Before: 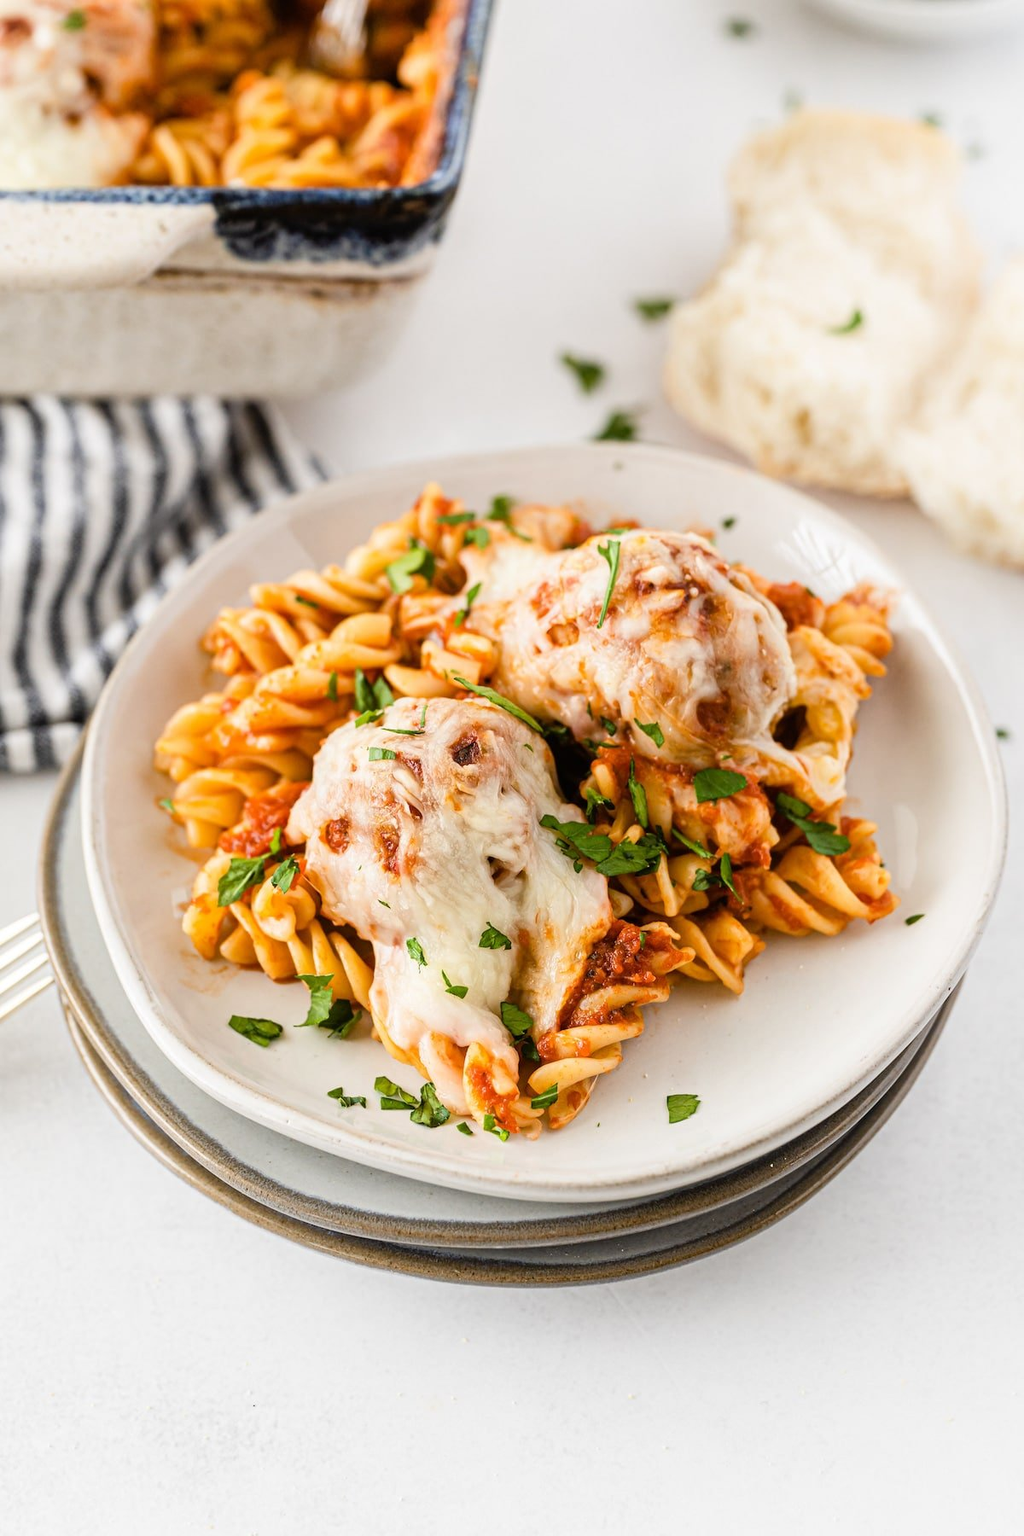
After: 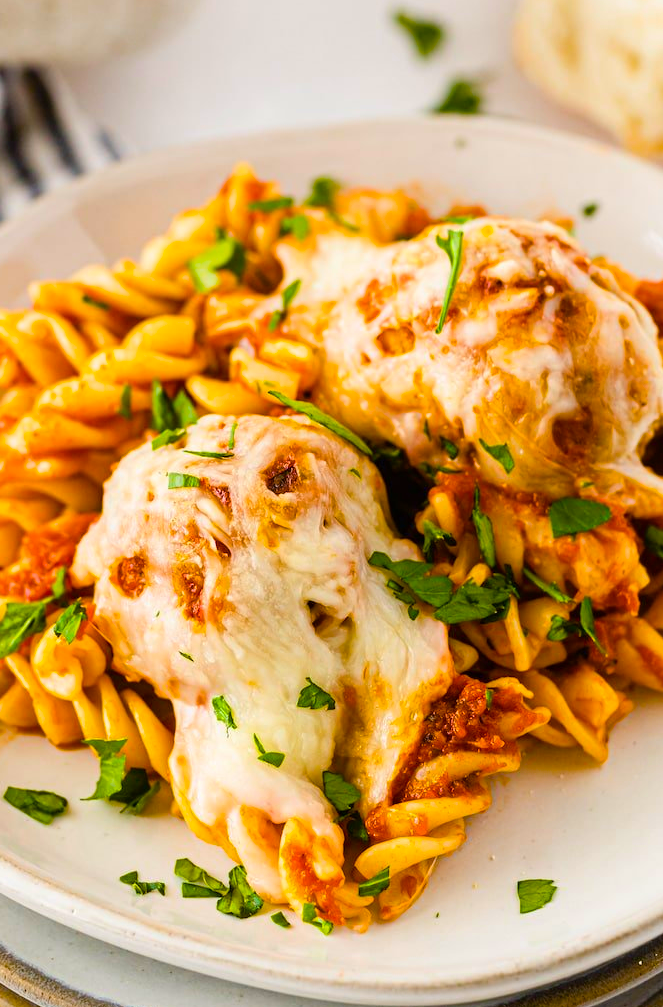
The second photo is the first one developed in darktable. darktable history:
color balance rgb: linear chroma grading › shadows 15.849%, perceptual saturation grading › global saturation 30.437%, global vibrance 45.14%
crop and rotate: left 22.058%, top 22.421%, right 22.668%, bottom 21.599%
